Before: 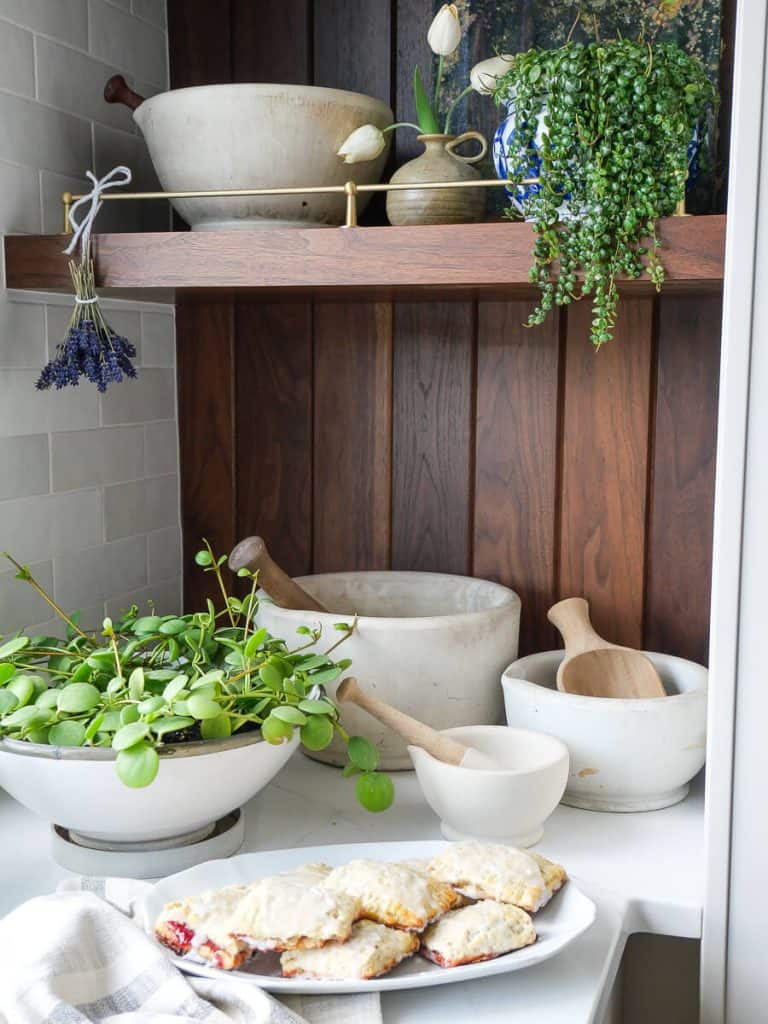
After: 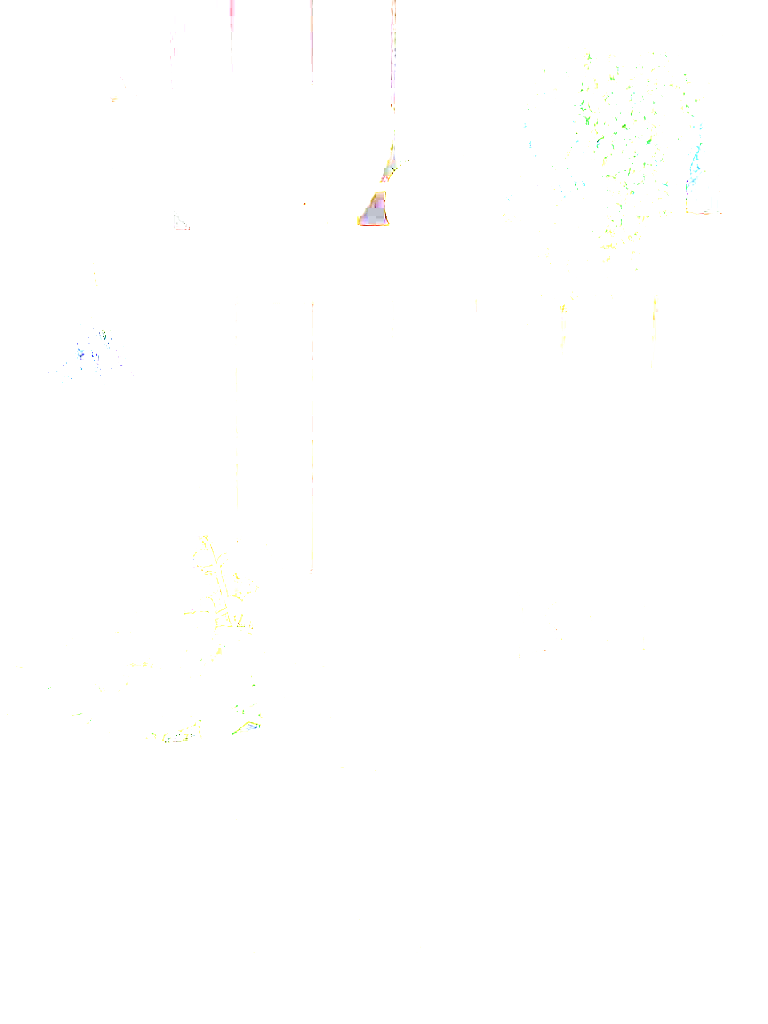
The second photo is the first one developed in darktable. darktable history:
color calibration: illuminant as shot in camera, x 0.358, y 0.373, temperature 4628.91 K
exposure: exposure 8 EV, compensate highlight preservation false
color correction: saturation 0.85
